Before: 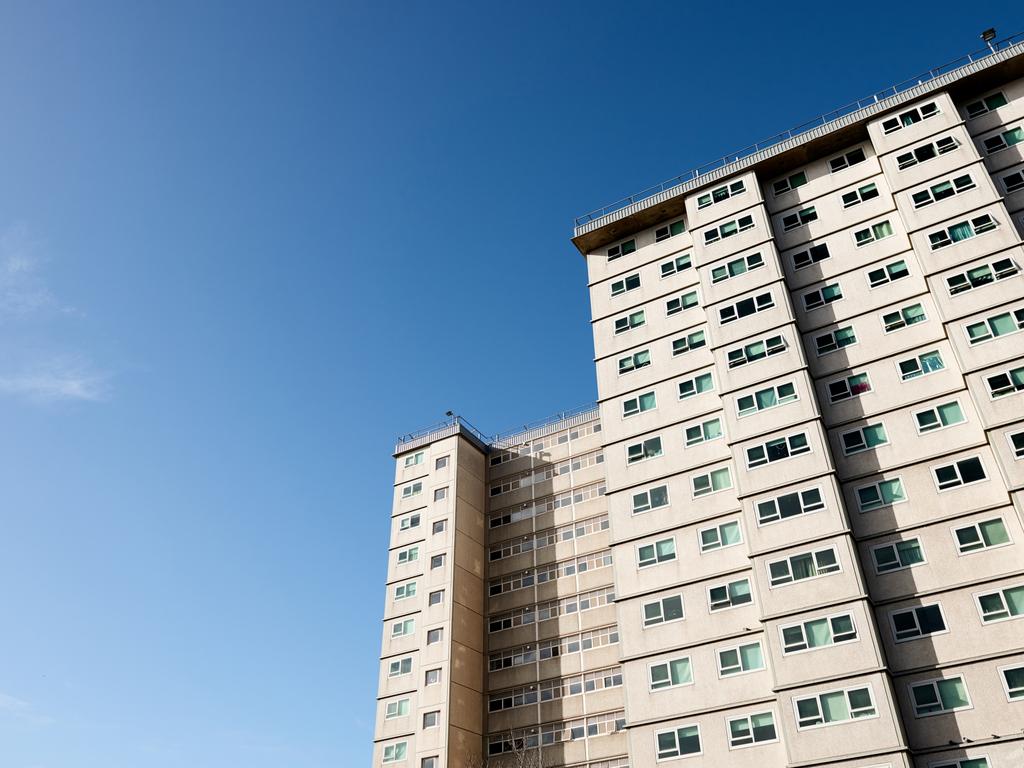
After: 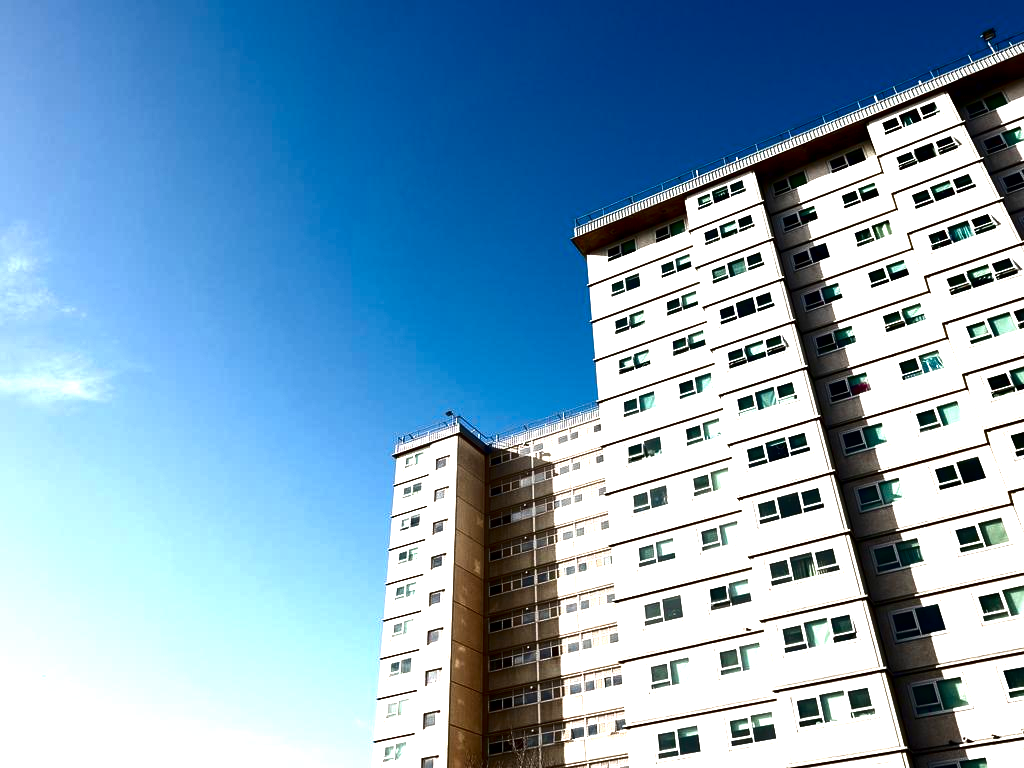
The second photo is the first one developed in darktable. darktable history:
contrast brightness saturation: brightness -0.514
color balance rgb: perceptual saturation grading › global saturation 0.267%, global vibrance 15.817%, saturation formula JzAzBz (2021)
exposure: black level correction 0, exposure 1.104 EV, compensate highlight preservation false
